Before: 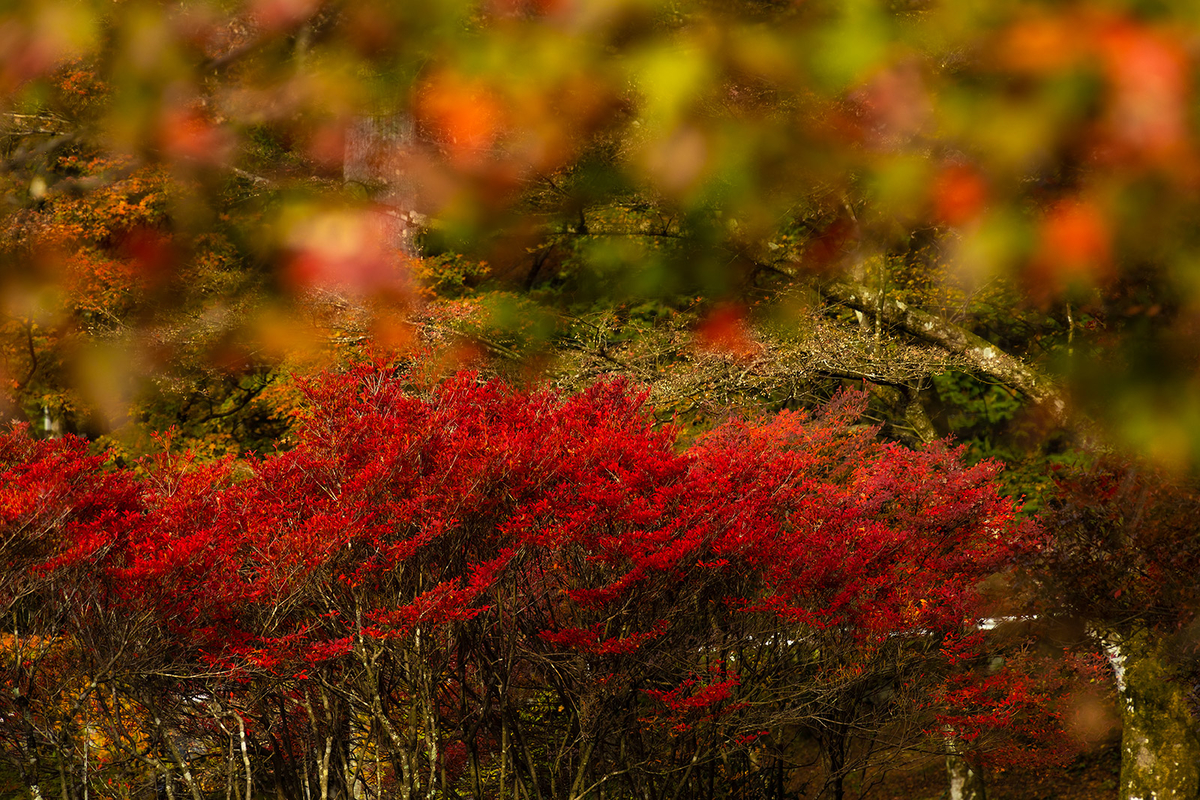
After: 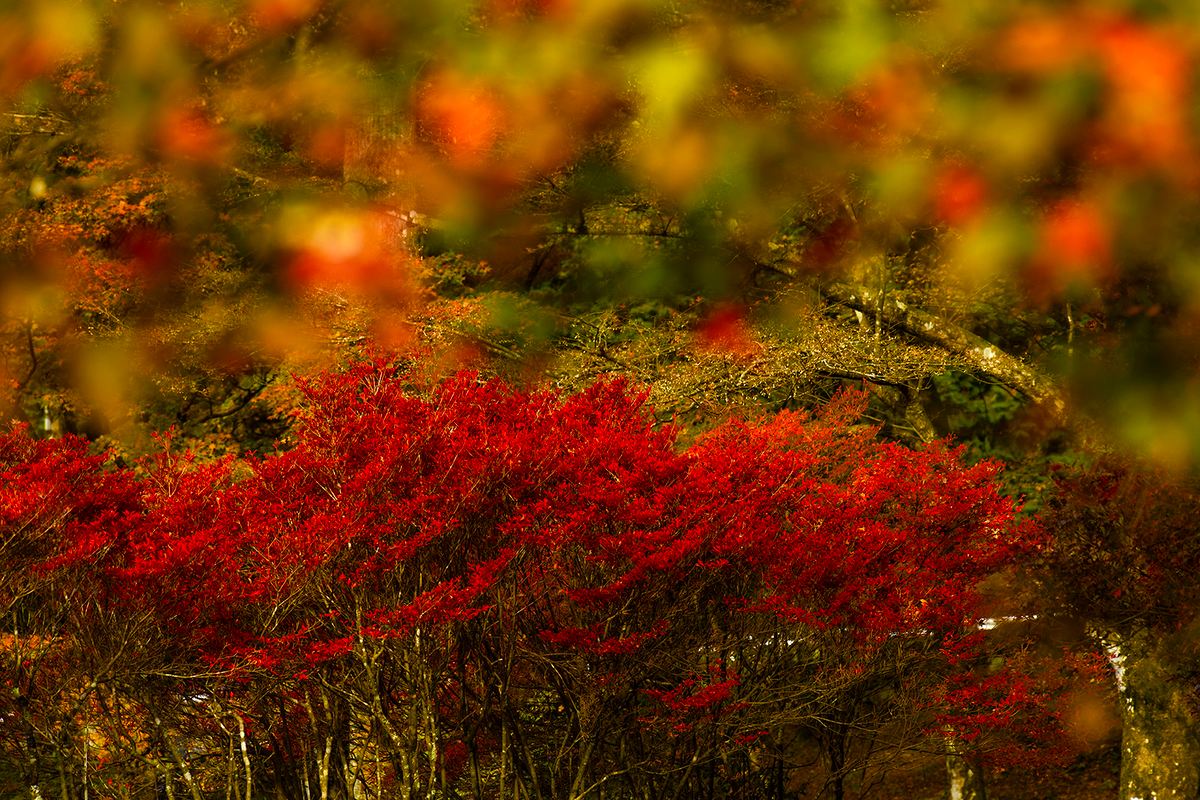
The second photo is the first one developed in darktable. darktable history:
exposure: exposure 0.127 EV, compensate highlight preservation false
color balance rgb: linear chroma grading › global chroma 24.389%, perceptual saturation grading › global saturation 0.395%, perceptual saturation grading › highlights -17.804%, perceptual saturation grading › mid-tones 32.904%, perceptual saturation grading › shadows 50.359%, global vibrance 14.212%
